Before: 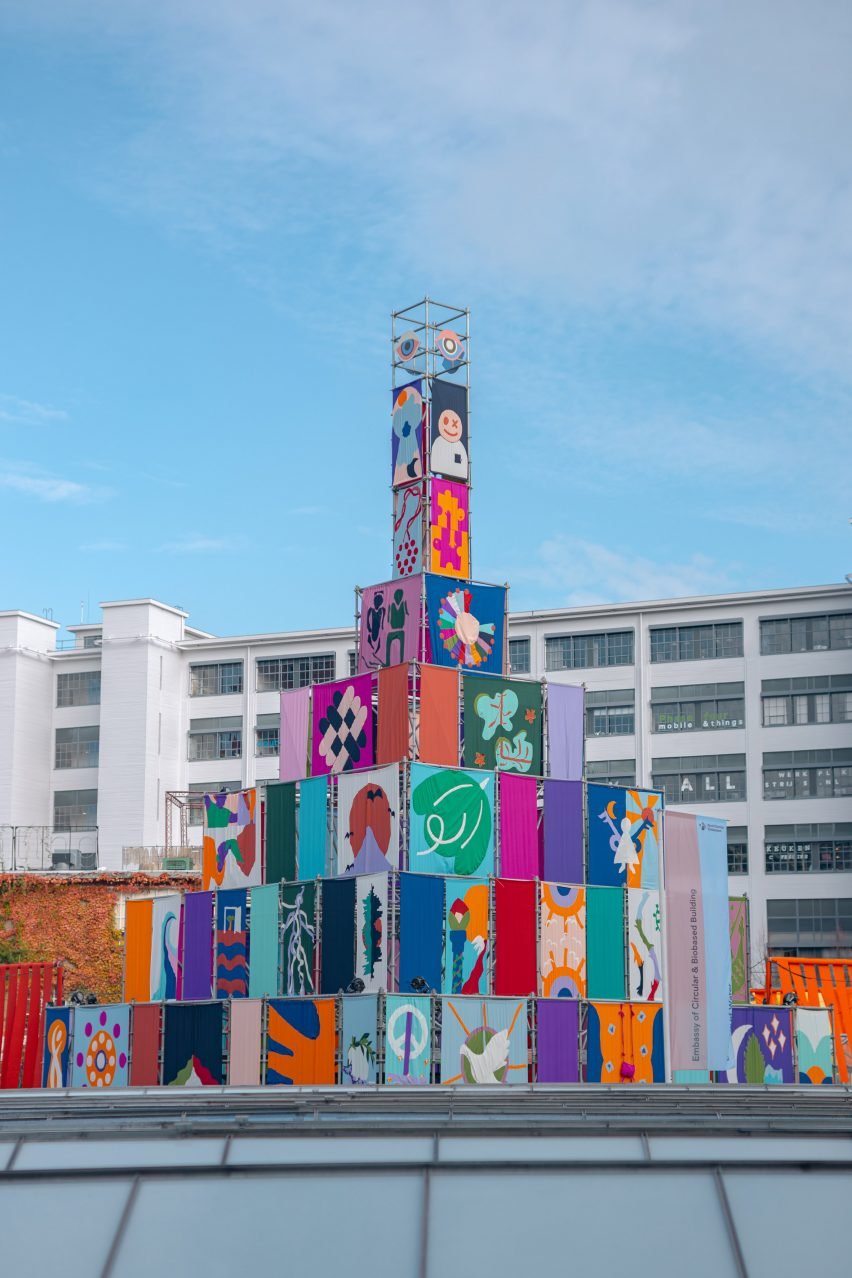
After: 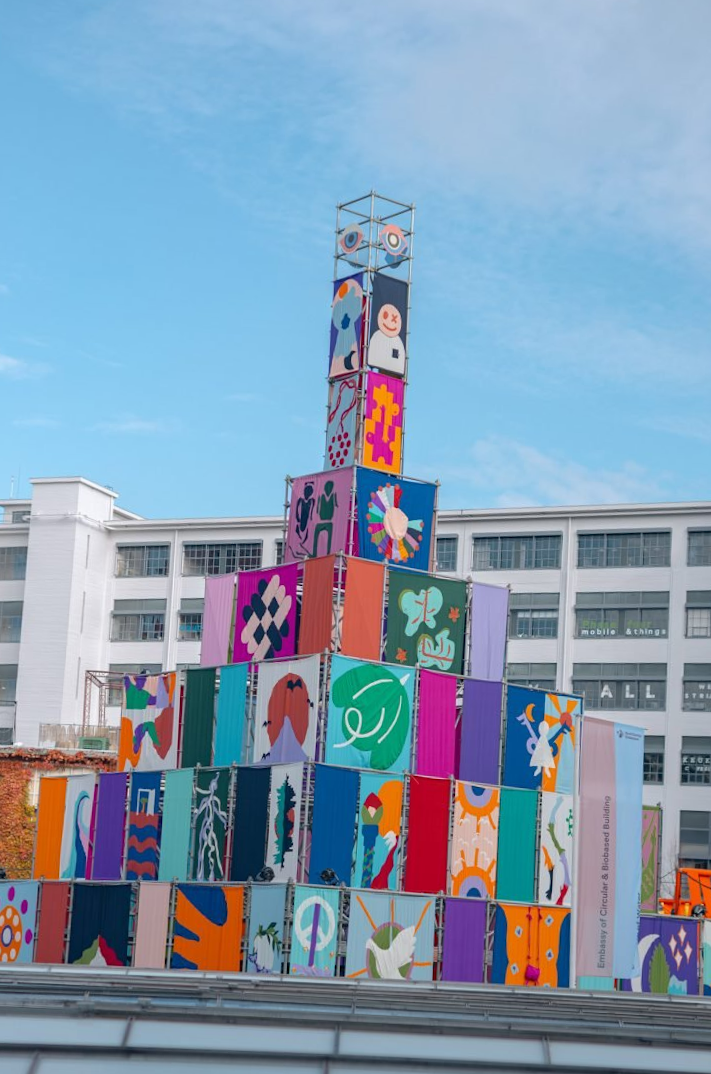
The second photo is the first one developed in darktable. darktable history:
crop and rotate: angle -3.05°, left 5.209%, top 5.17%, right 4.772%, bottom 4.12%
